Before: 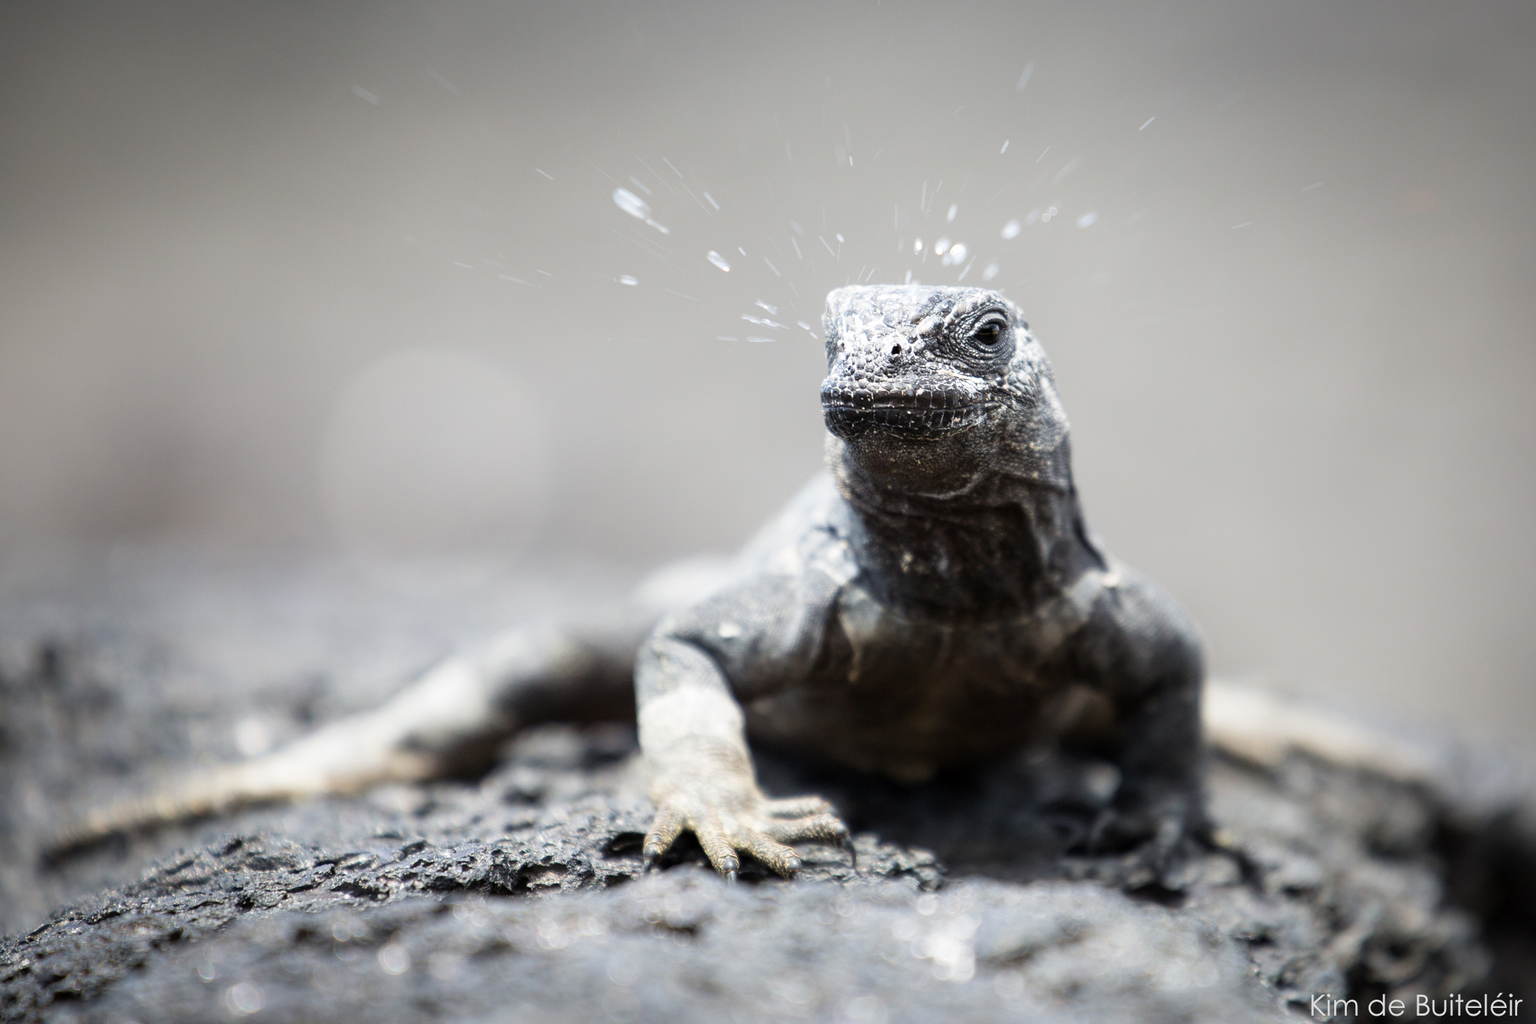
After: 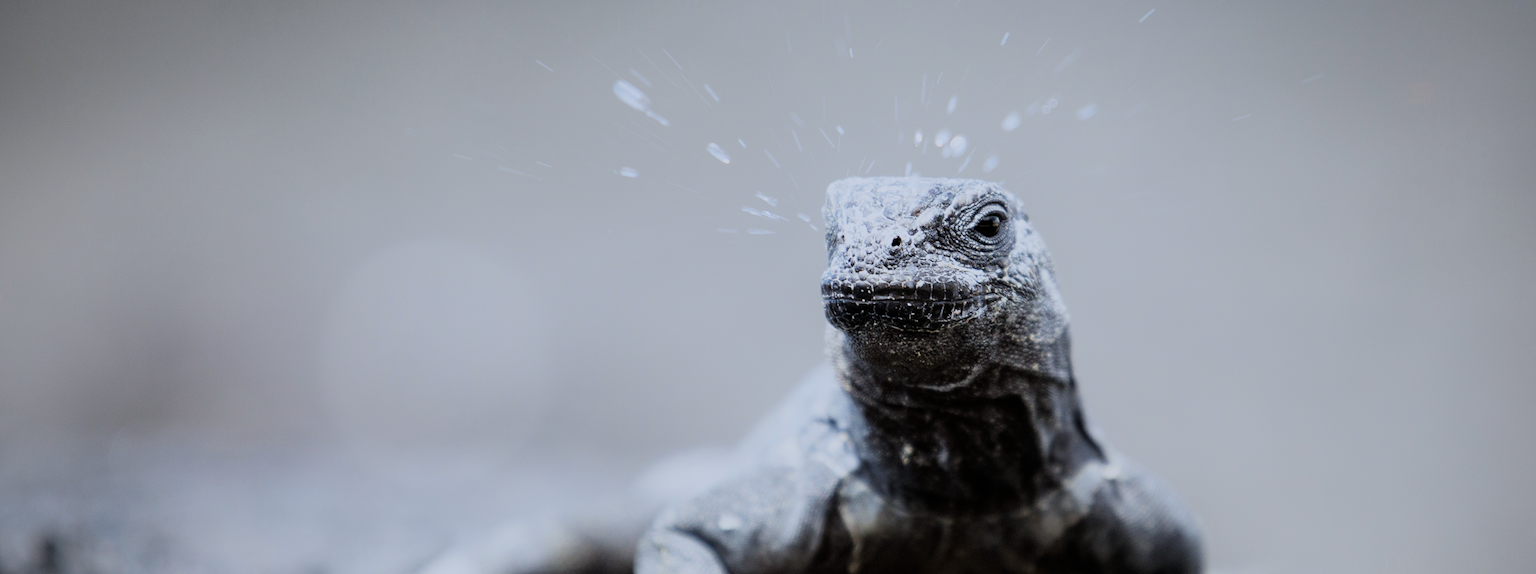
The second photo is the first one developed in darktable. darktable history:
filmic rgb: black relative exposure -7.65 EV, white relative exposure 4.56 EV, hardness 3.61, color science v6 (2022)
crop and rotate: top 10.605%, bottom 33.274%
white balance: red 0.954, blue 1.079
